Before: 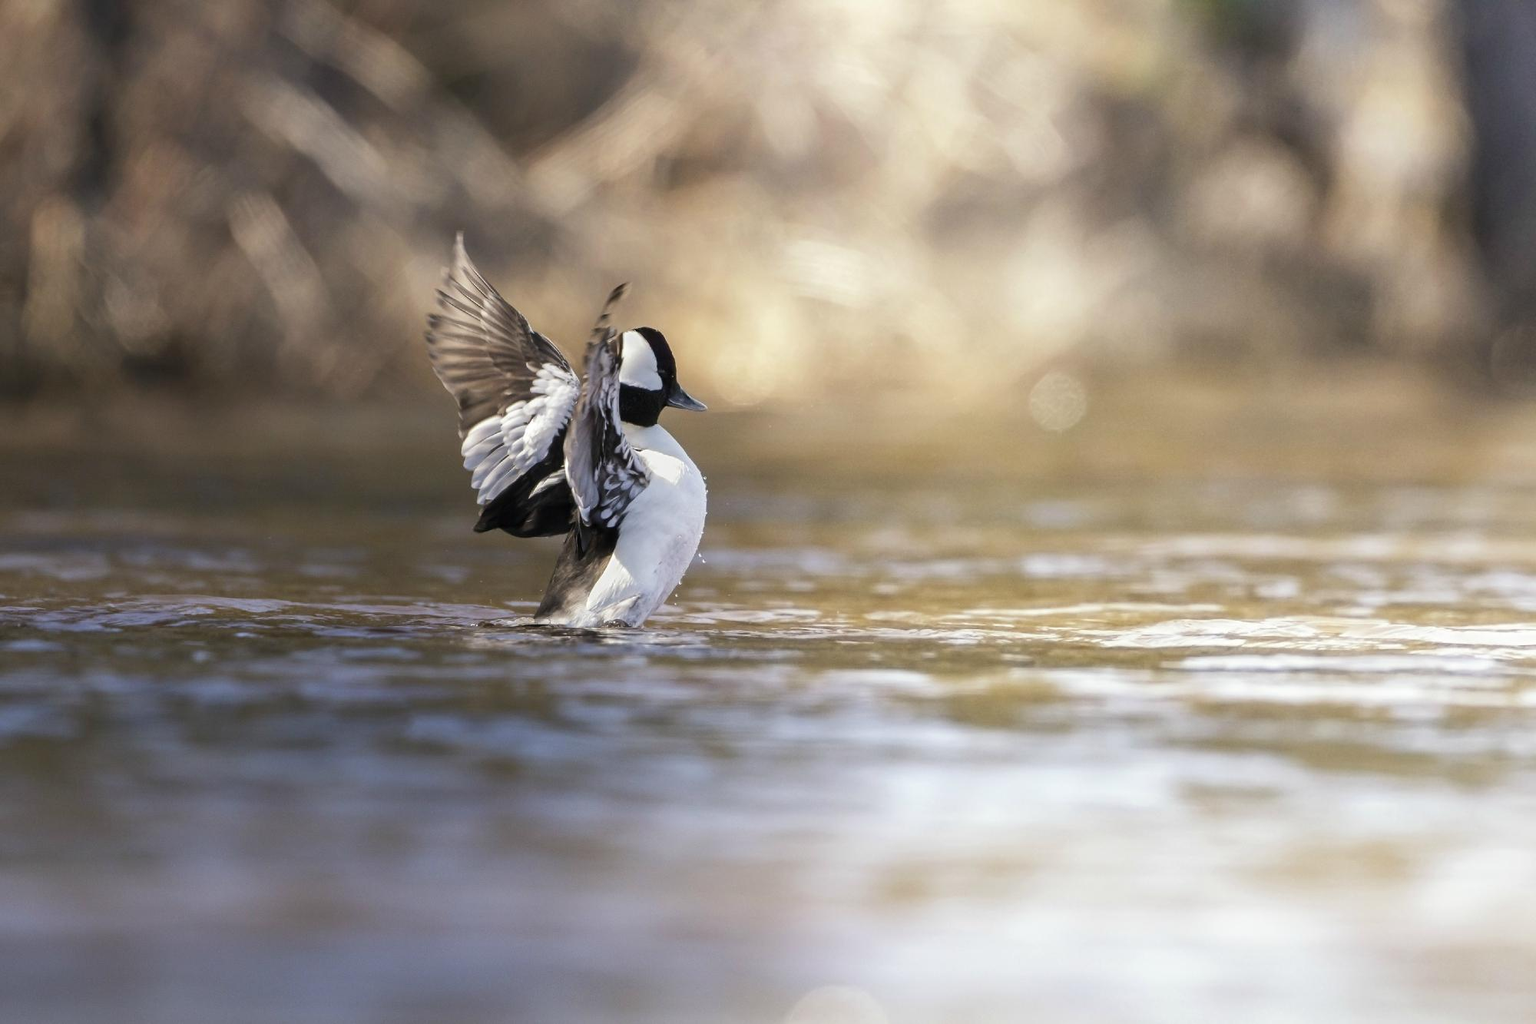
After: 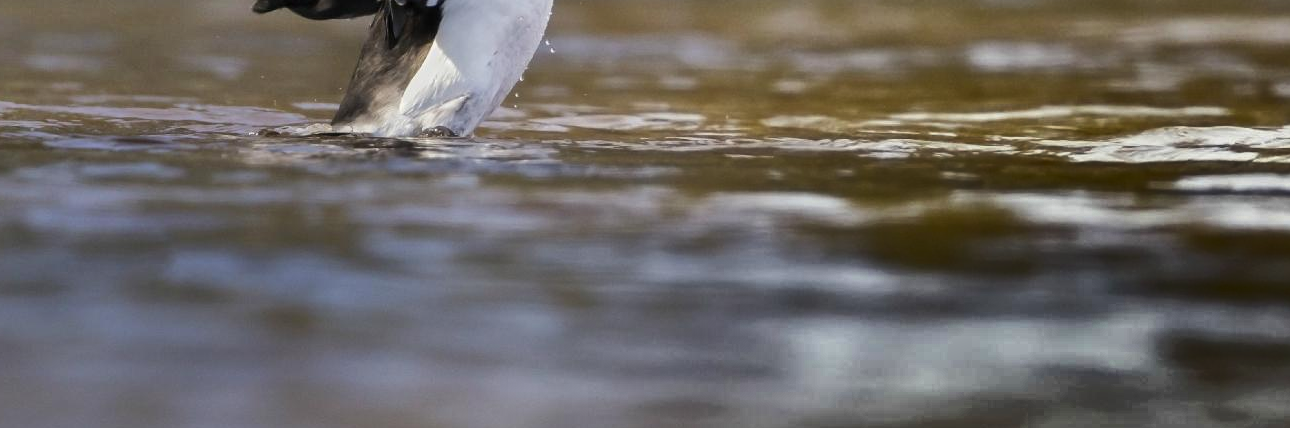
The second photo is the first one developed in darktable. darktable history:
shadows and highlights: radius 124.49, shadows 99.43, white point adjustment -2.96, highlights -98.84, soften with gaussian
crop: left 18.225%, top 51.064%, right 17.247%, bottom 16.792%
